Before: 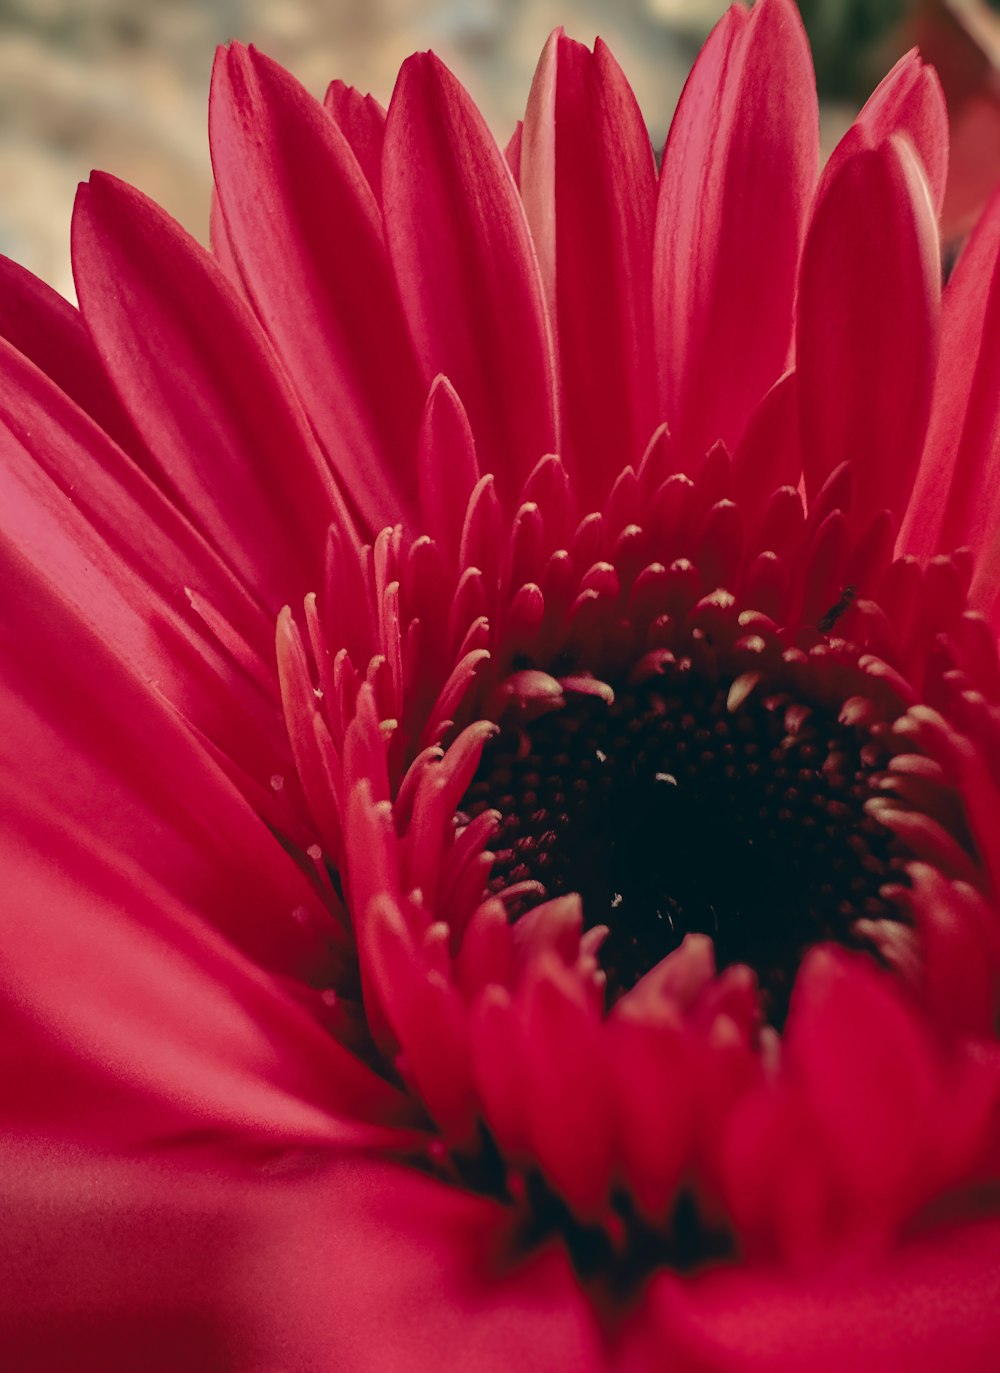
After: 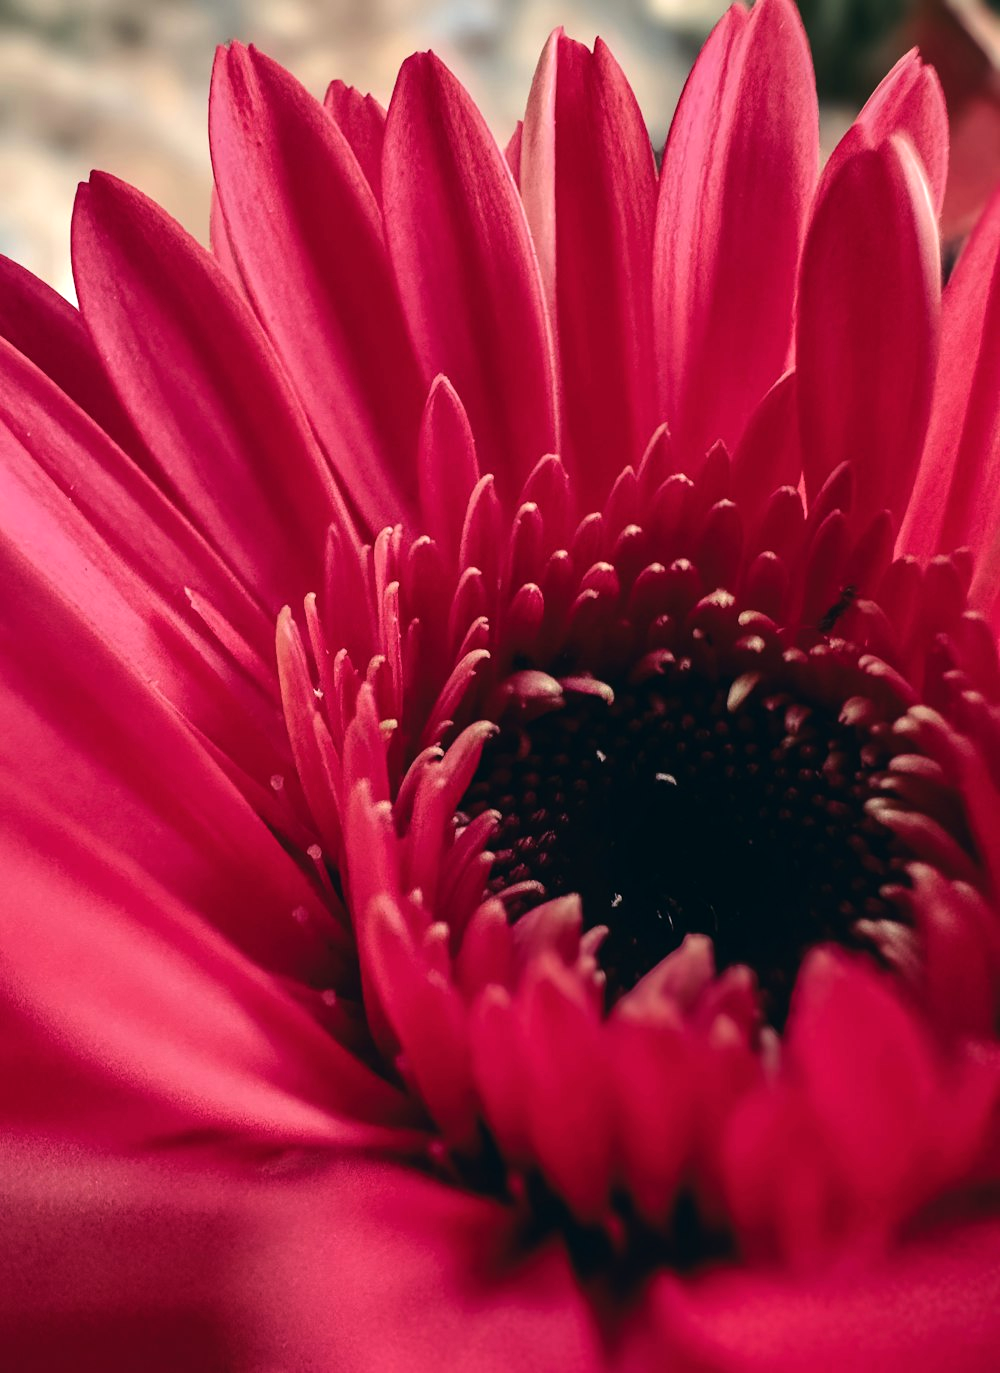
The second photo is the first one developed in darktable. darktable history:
color calibration: illuminant as shot in camera, x 0.358, y 0.373, temperature 4628.91 K
tone equalizer: -8 EV -0.75 EV, -7 EV -0.7 EV, -6 EV -0.6 EV, -5 EV -0.4 EV, -3 EV 0.4 EV, -2 EV 0.6 EV, -1 EV 0.7 EV, +0 EV 0.75 EV, edges refinement/feathering 500, mask exposure compensation -1.57 EV, preserve details no
